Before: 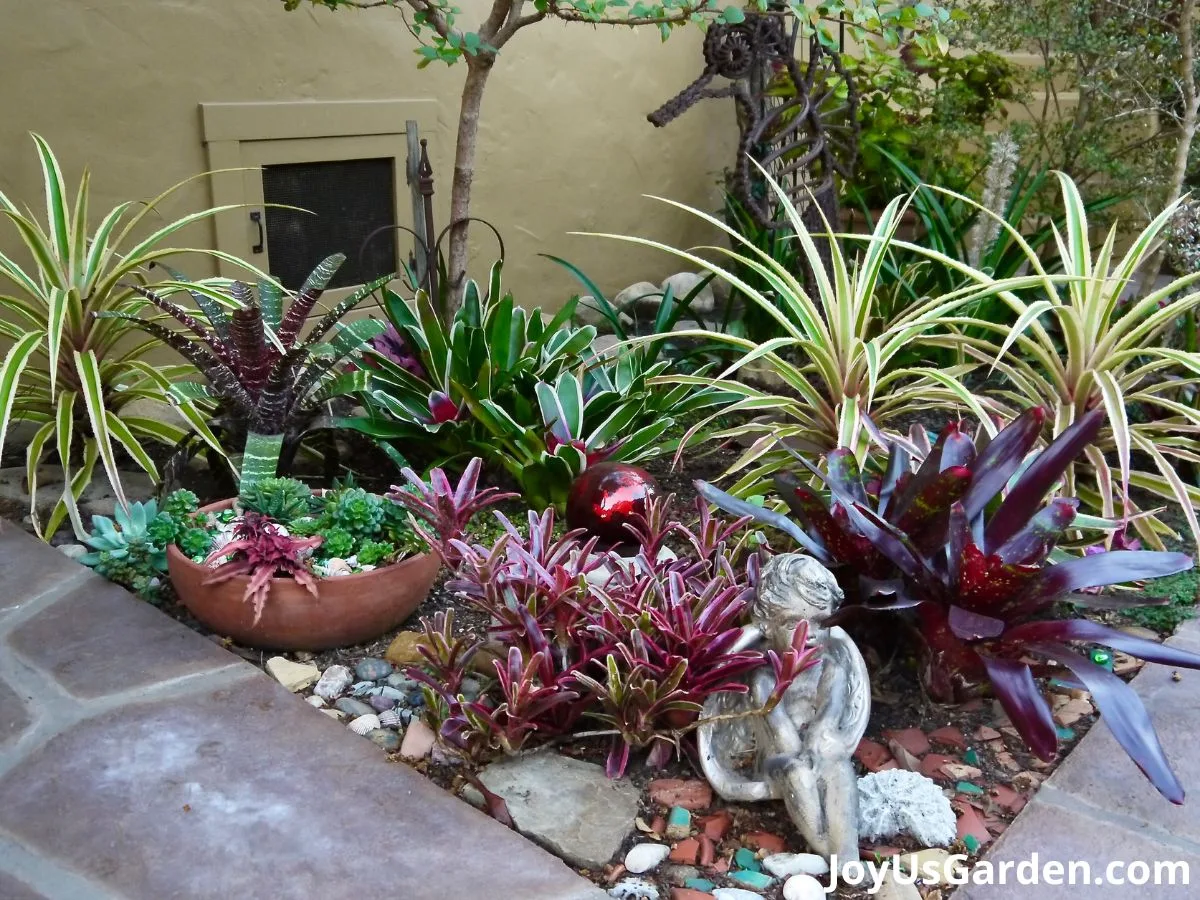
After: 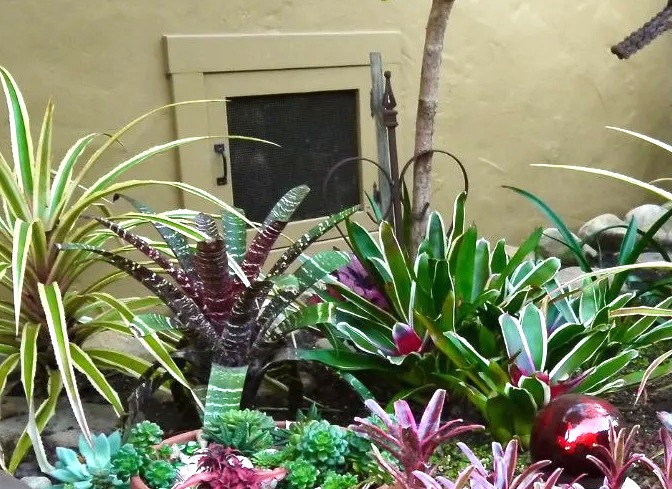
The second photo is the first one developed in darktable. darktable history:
crop and rotate: left 3.047%, top 7.582%, right 40.898%, bottom 38.042%
exposure: black level correction 0, exposure 0.703 EV, compensate exposure bias true, compensate highlight preservation false
